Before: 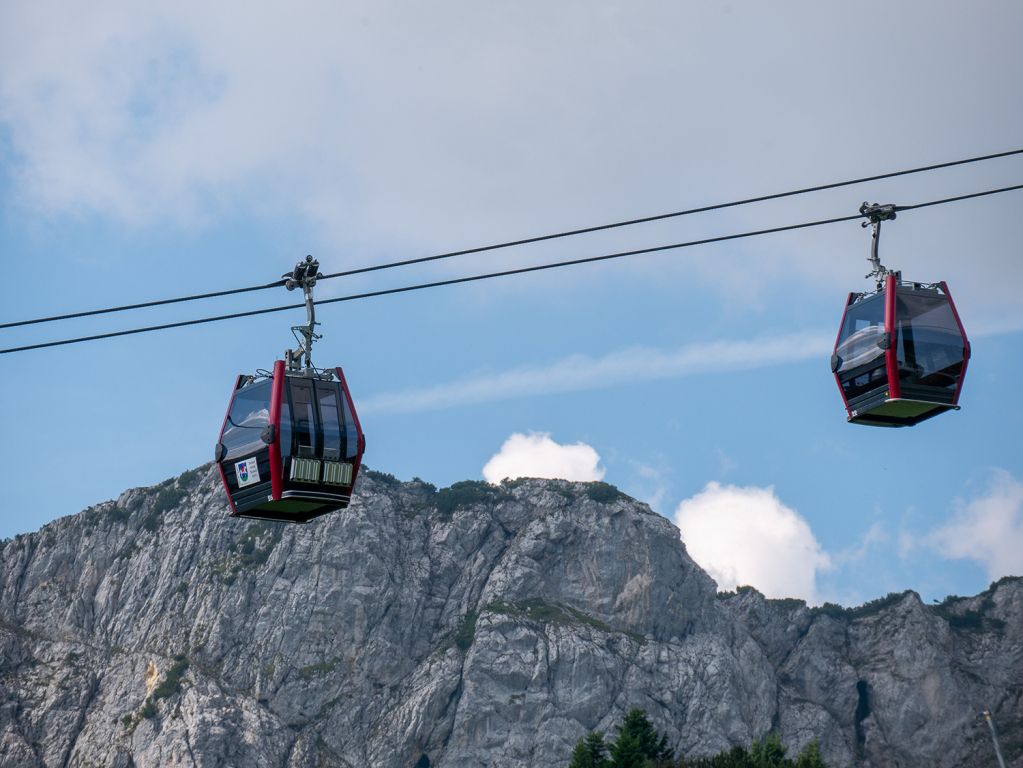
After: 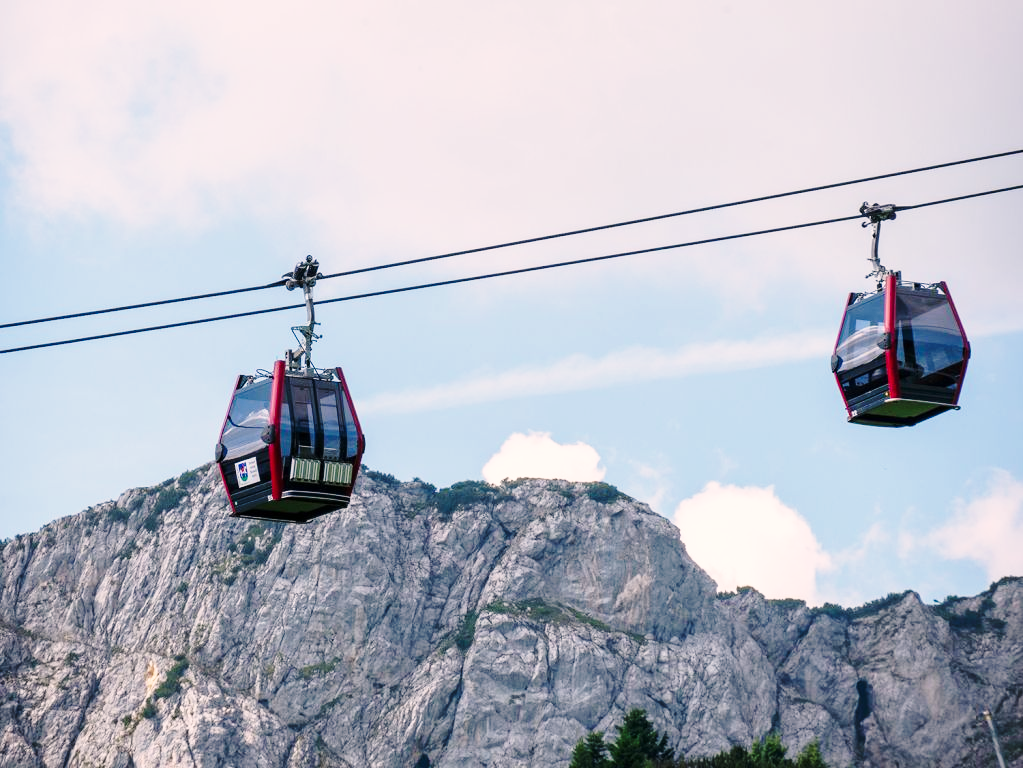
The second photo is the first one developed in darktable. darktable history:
color correction: highlights a* 5.84, highlights b* 4.83
base curve: curves: ch0 [(0, 0) (0.032, 0.037) (0.105, 0.228) (0.435, 0.76) (0.856, 0.983) (1, 1)], preserve colors none
